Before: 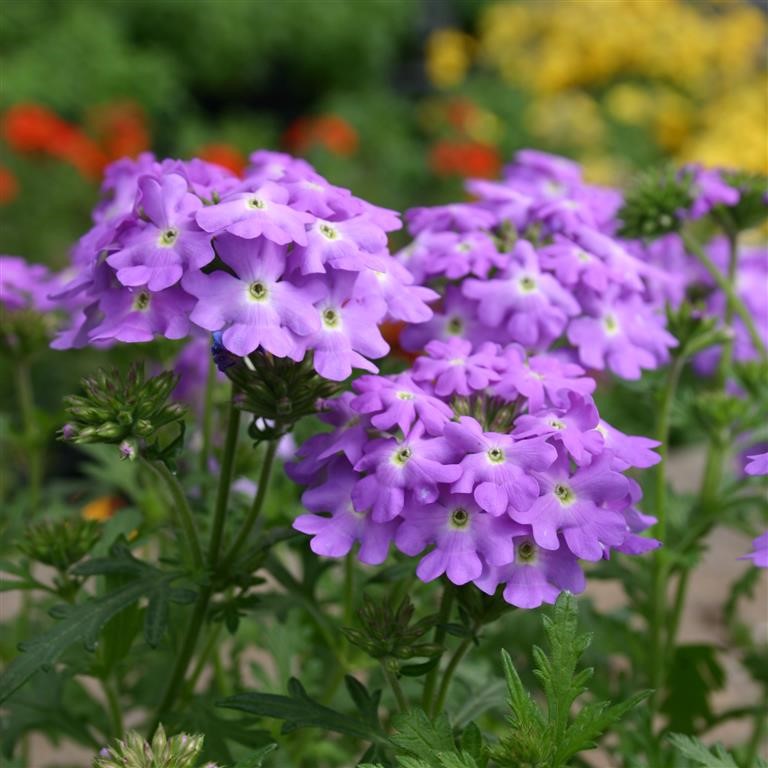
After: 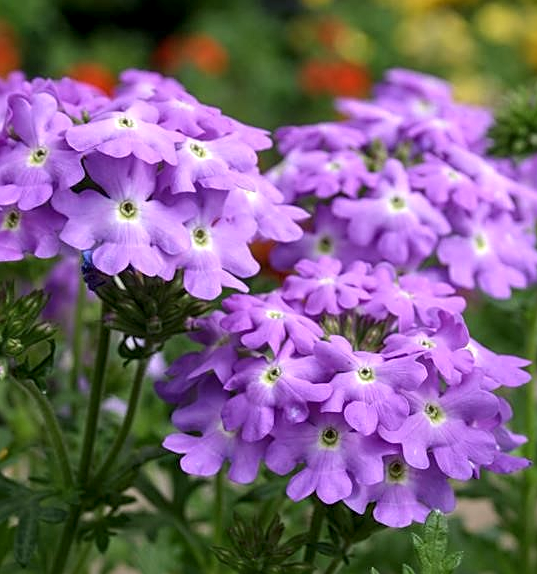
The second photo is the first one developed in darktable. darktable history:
local contrast: detail 130%
sharpen: on, module defaults
crop and rotate: left 17.046%, top 10.659%, right 12.989%, bottom 14.553%
